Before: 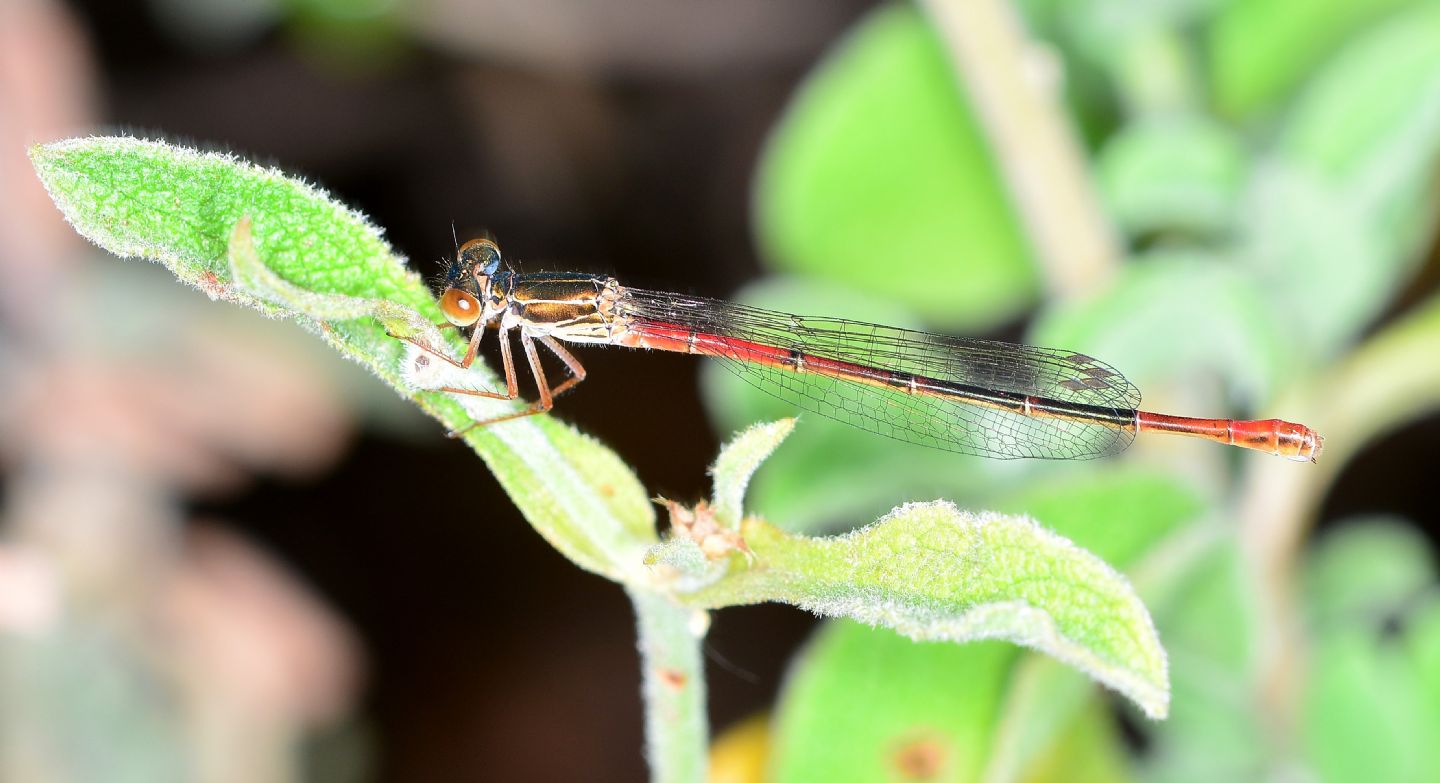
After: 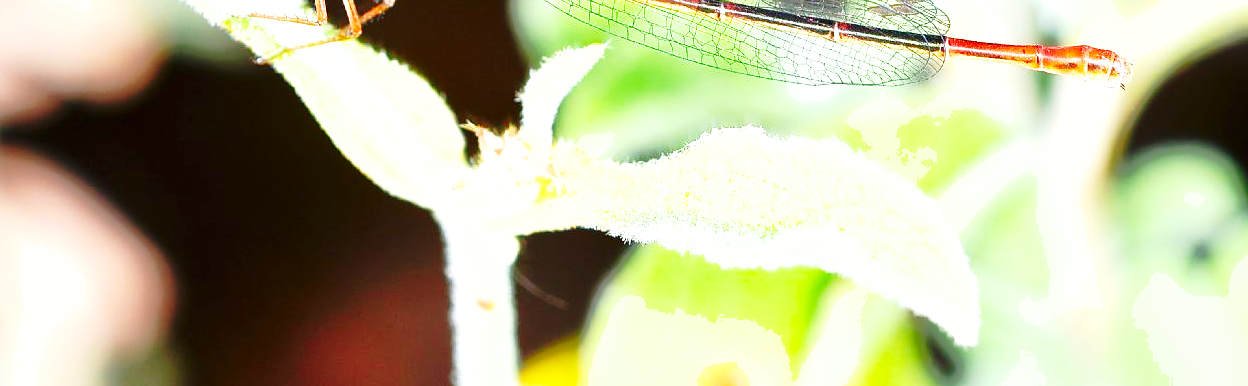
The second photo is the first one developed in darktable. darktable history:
base curve: curves: ch0 [(0, 0) (0.04, 0.03) (0.133, 0.232) (0.448, 0.748) (0.843, 0.968) (1, 1)], preserve colors none
sharpen: amount 0.201
contrast brightness saturation: contrast 0.038, saturation 0.165
shadows and highlights: on, module defaults
crop and rotate: left 13.31%, top 47.865%, bottom 2.761%
exposure: black level correction 0, exposure 0.699 EV, compensate exposure bias true, compensate highlight preservation false
